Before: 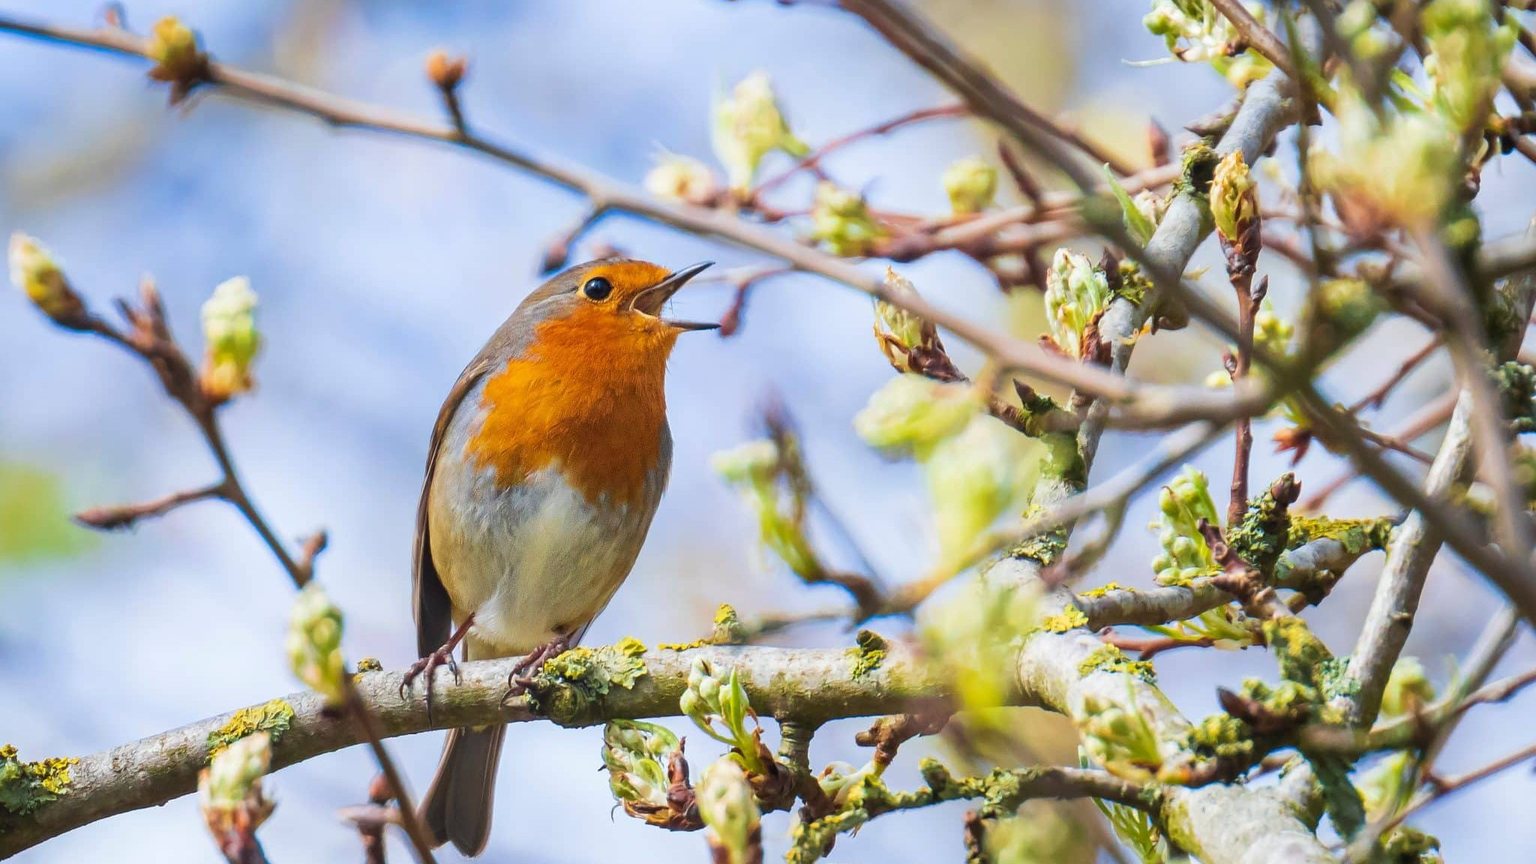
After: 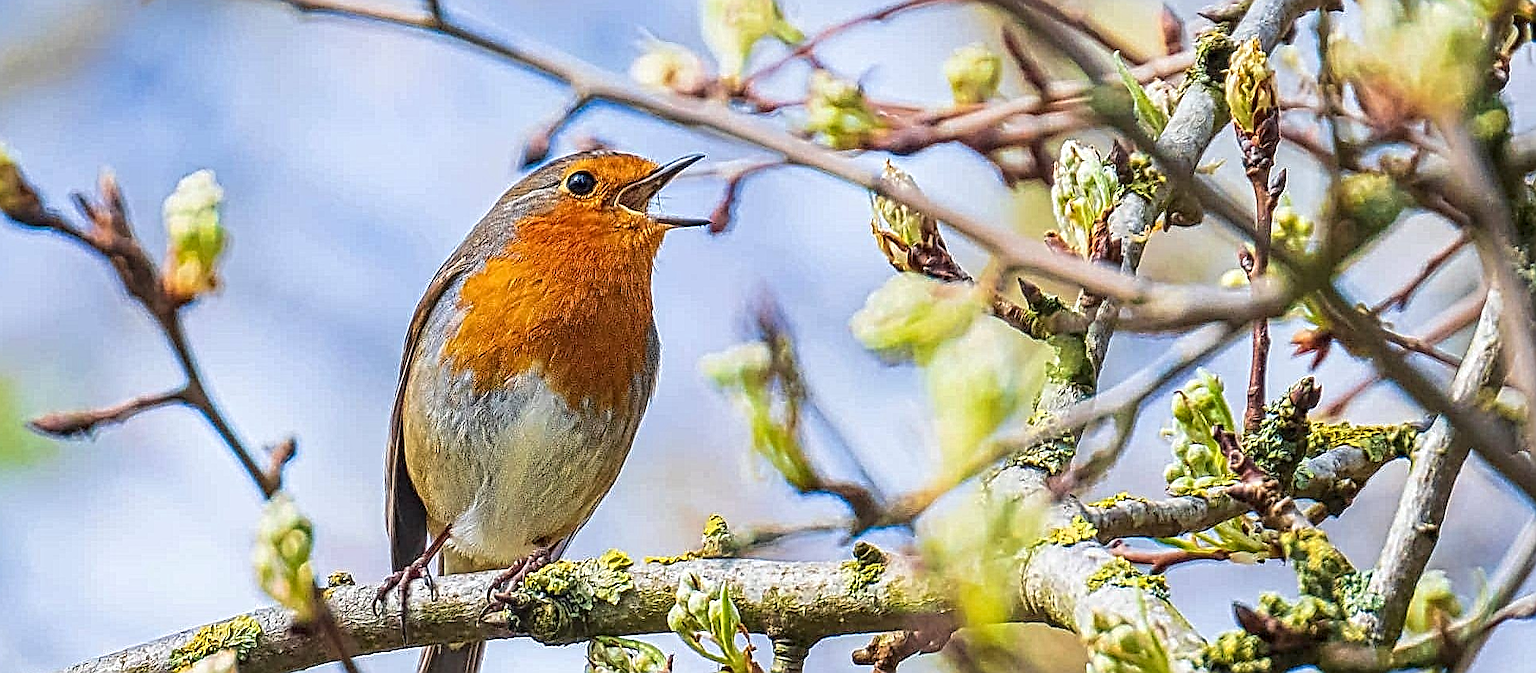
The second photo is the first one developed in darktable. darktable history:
crop and rotate: left 2.991%, top 13.302%, right 1.981%, bottom 12.636%
local contrast: mode bilateral grid, contrast 20, coarseness 3, detail 300%, midtone range 0.2
sharpen: radius 1.4, amount 1.25, threshold 0.7
